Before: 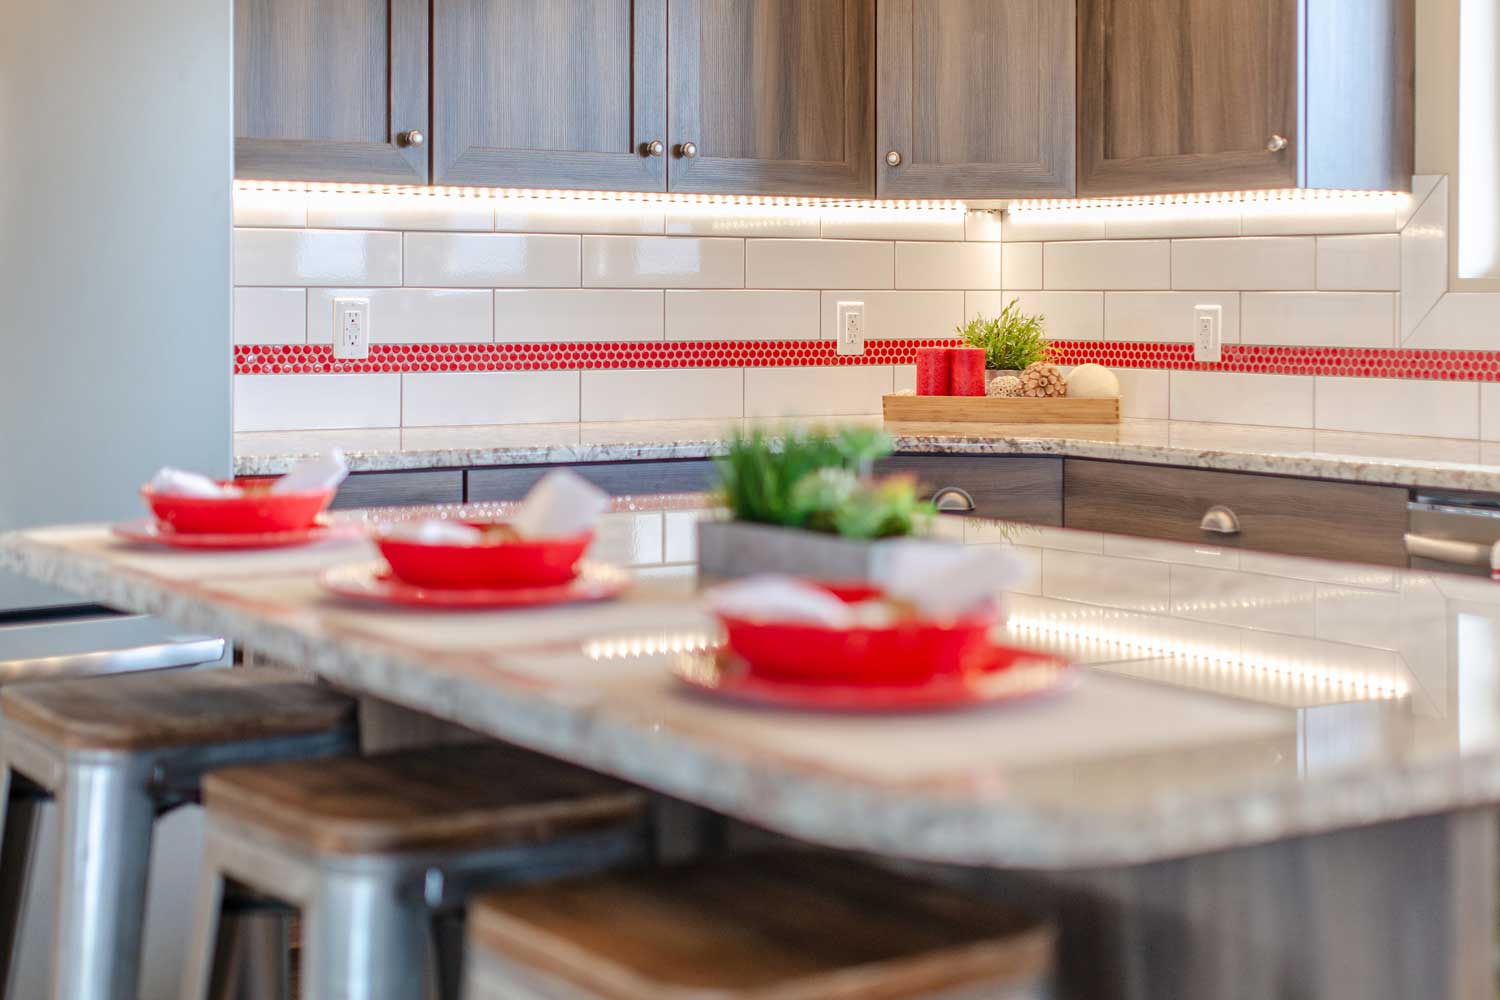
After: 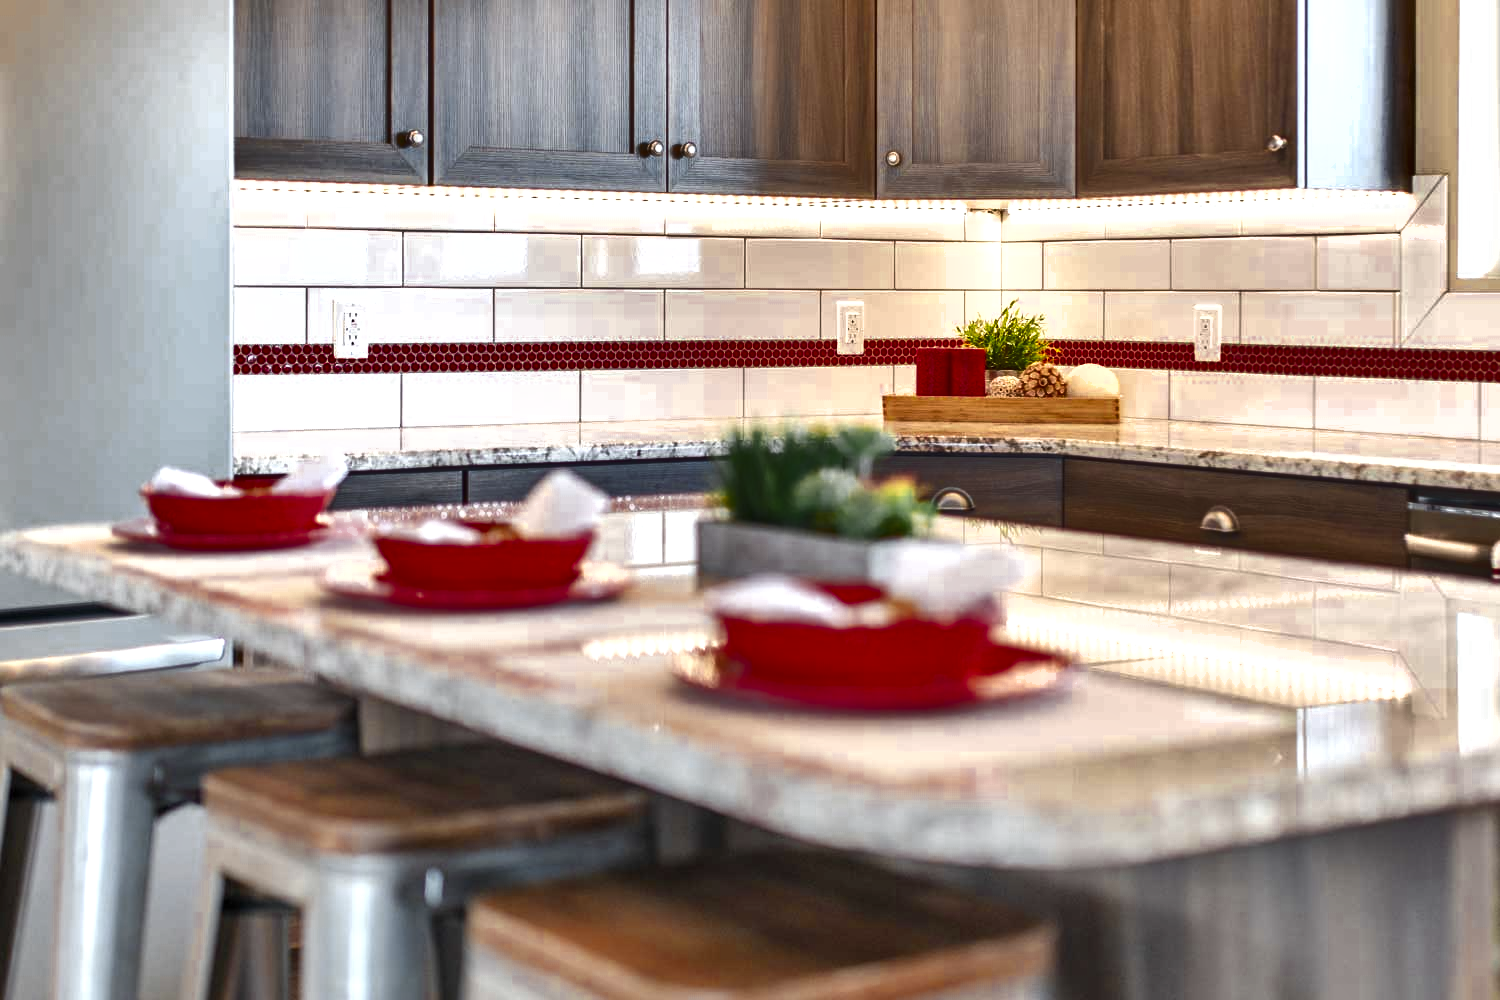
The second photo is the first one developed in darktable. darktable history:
color zones: curves: ch0 [(0.035, 0.242) (0.25, 0.5) (0.384, 0.214) (0.488, 0.255) (0.75, 0.5)]; ch1 [(0.063, 0.379) (0.25, 0.5) (0.354, 0.201) (0.489, 0.085) (0.729, 0.271)]; ch2 [(0.25, 0.5) (0.38, 0.517) (0.442, 0.51) (0.735, 0.456)]
exposure: exposure 0.766 EV, compensate highlight preservation false
shadows and highlights: white point adjustment -3.64, highlights -63.34, highlights color adjustment 42%, soften with gaussian
